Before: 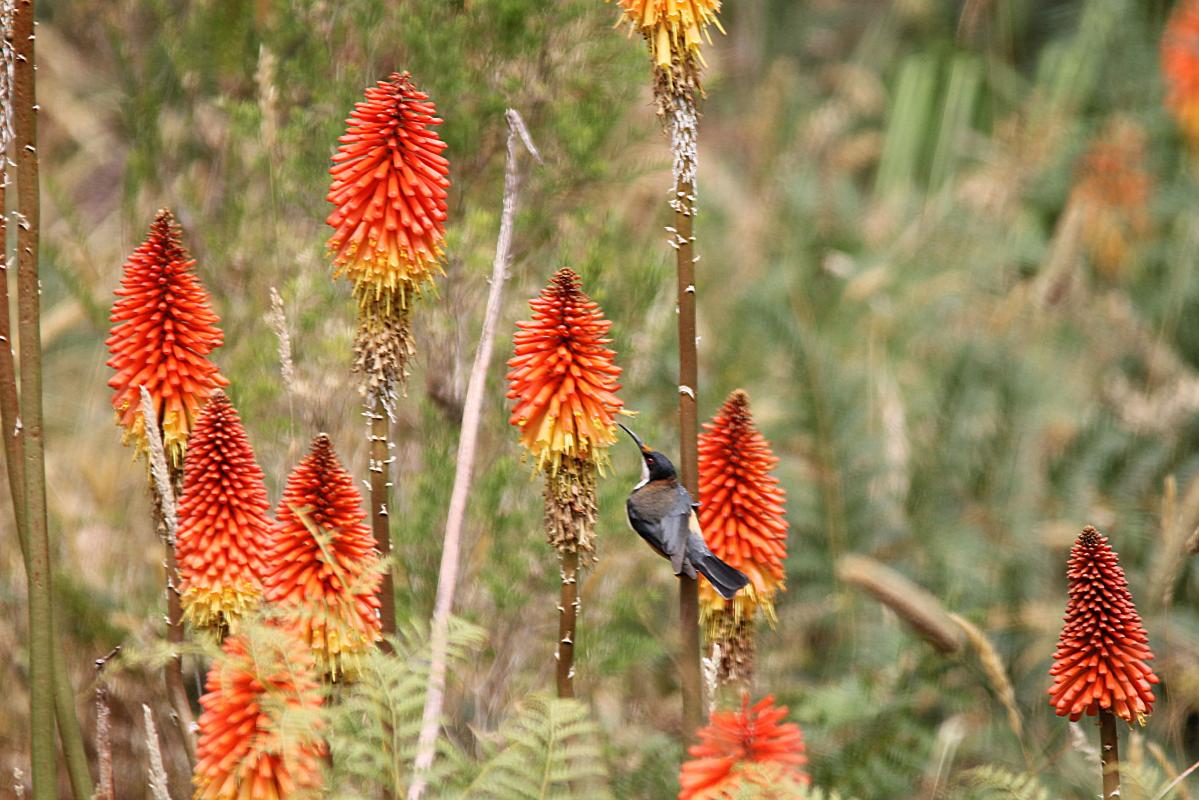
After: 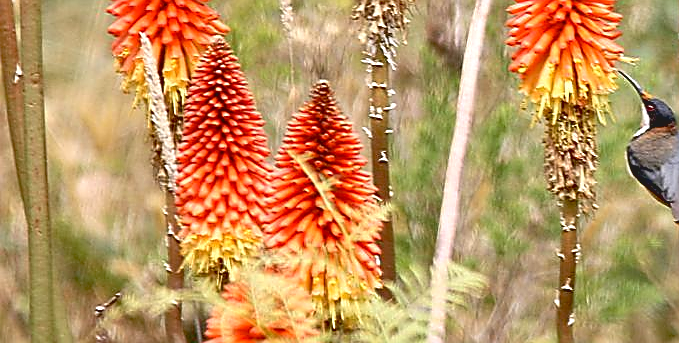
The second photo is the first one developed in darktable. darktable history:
contrast brightness saturation: contrast -0.166, brightness 0.048, saturation -0.127
exposure: black level correction 0.012, exposure 0.695 EV, compensate highlight preservation false
crop: top 44.164%, right 43.313%, bottom 12.886%
shadows and highlights: soften with gaussian
sharpen: radius 1.404, amount 1.246, threshold 0.81
